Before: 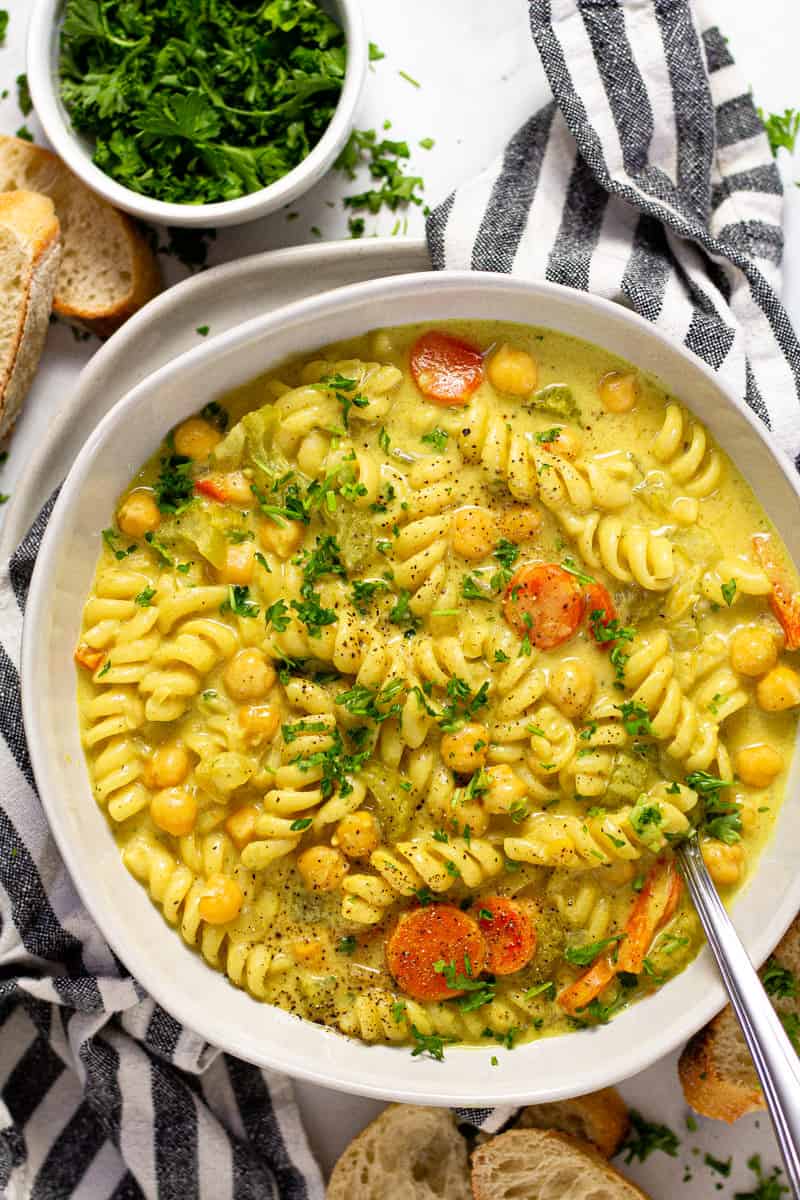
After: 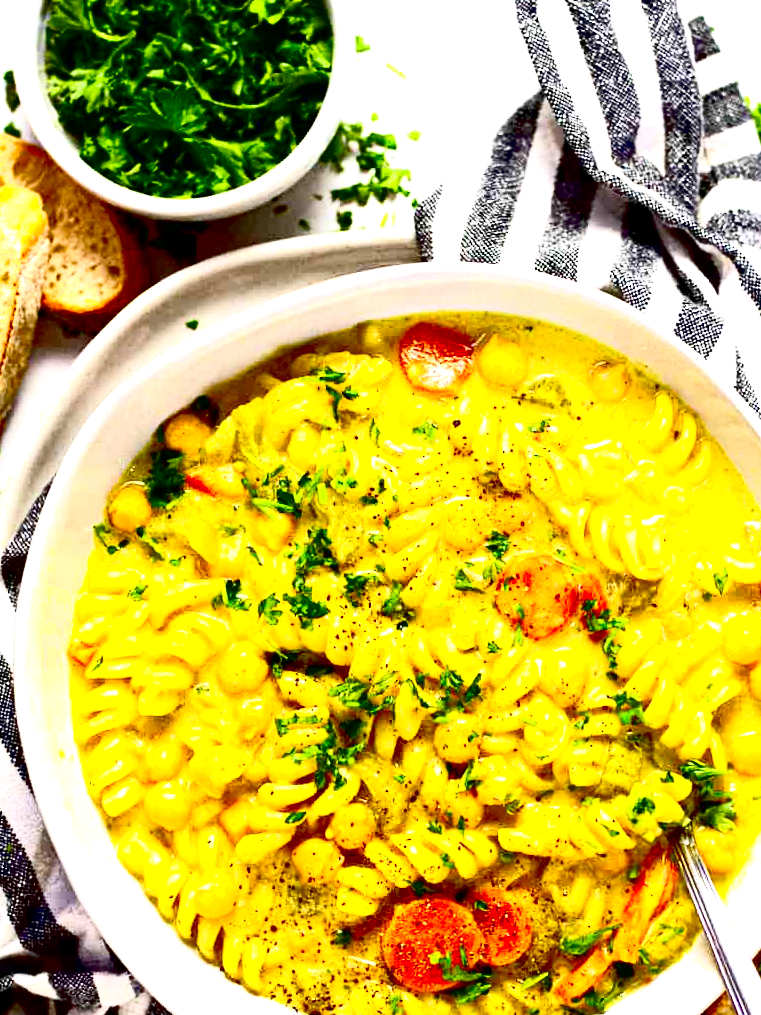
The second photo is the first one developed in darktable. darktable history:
exposure: black level correction 0.035, exposure 0.905 EV, compensate exposure bias true, compensate highlight preservation false
contrast brightness saturation: contrast 0.215, brightness -0.102, saturation 0.21
crop and rotate: angle 0.582°, left 0.293%, right 3.021%, bottom 14.087%
shadows and highlights: shadows -1.88, highlights 40.77
